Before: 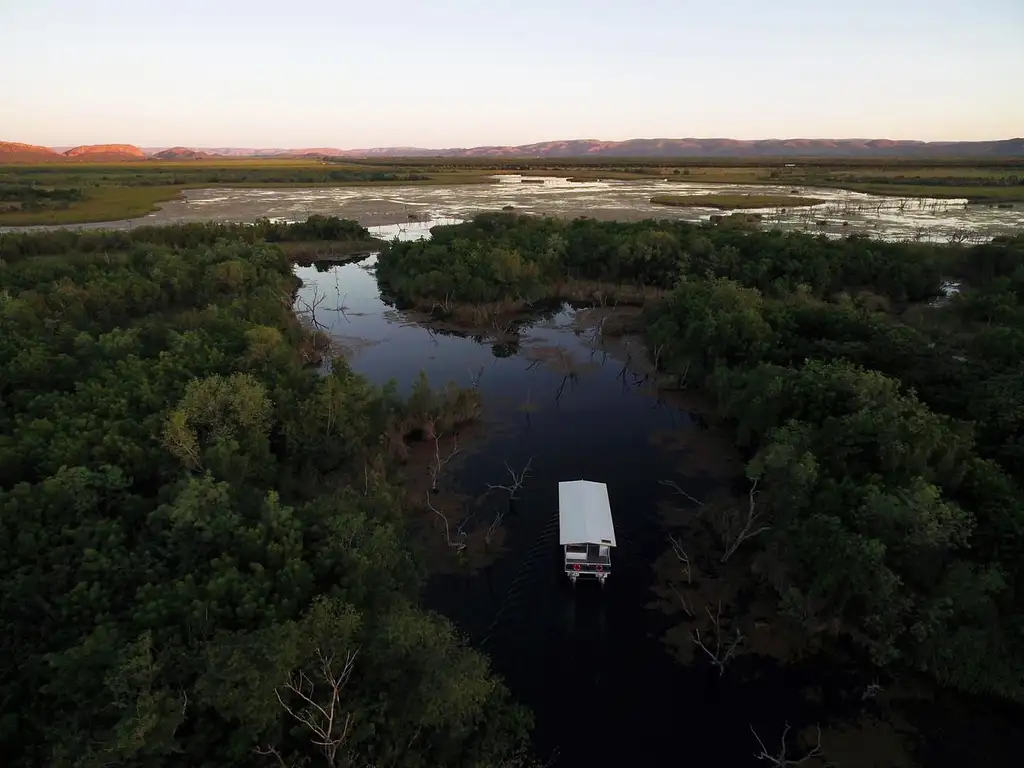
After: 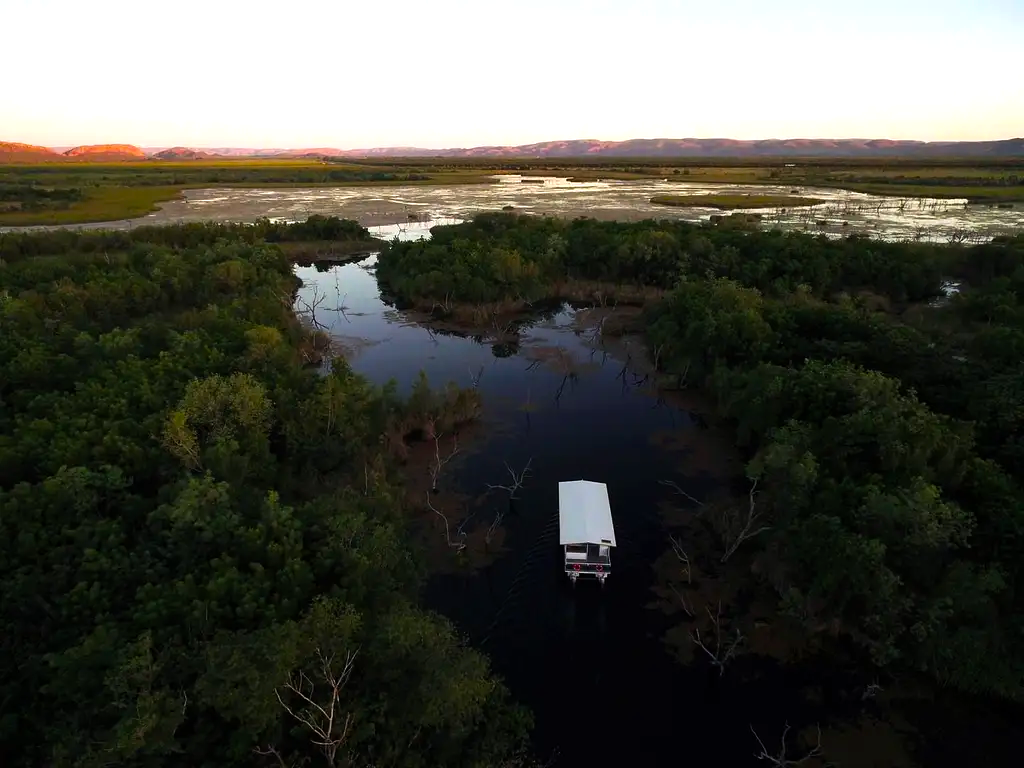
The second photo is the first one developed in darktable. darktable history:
tone equalizer: -8 EV -0.417 EV, -7 EV -0.389 EV, -6 EV -0.333 EV, -5 EV -0.222 EV, -3 EV 0.222 EV, -2 EV 0.333 EV, -1 EV 0.389 EV, +0 EV 0.417 EV, edges refinement/feathering 500, mask exposure compensation -1.57 EV, preserve details no
color balance rgb: perceptual saturation grading › global saturation 25%, global vibrance 20%
